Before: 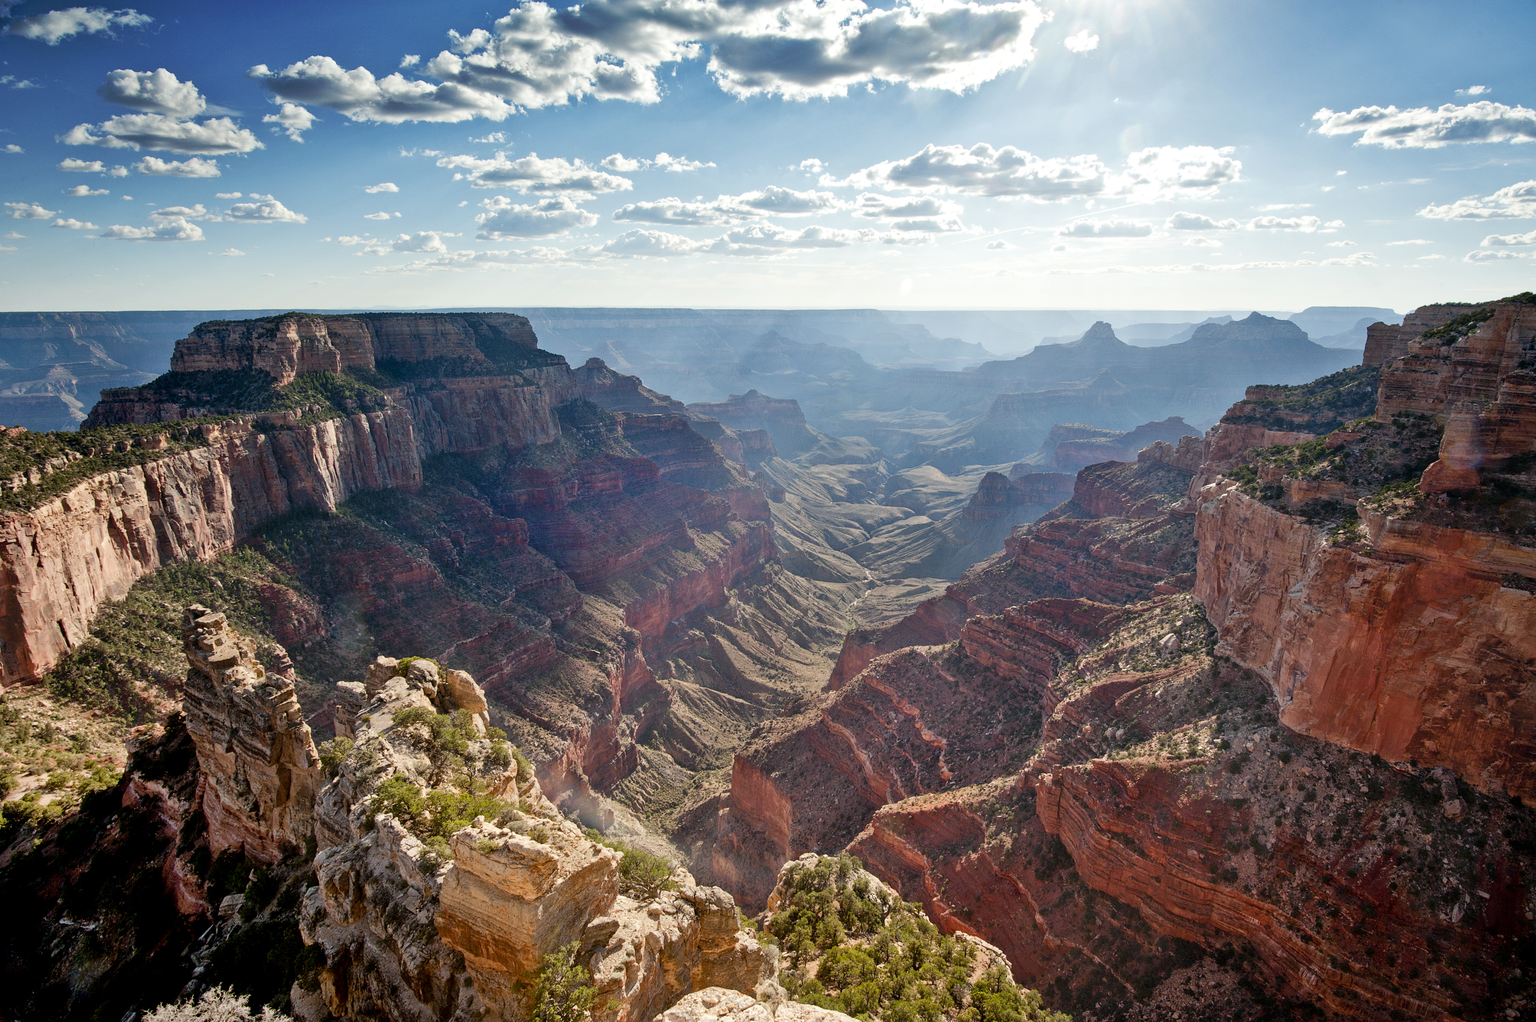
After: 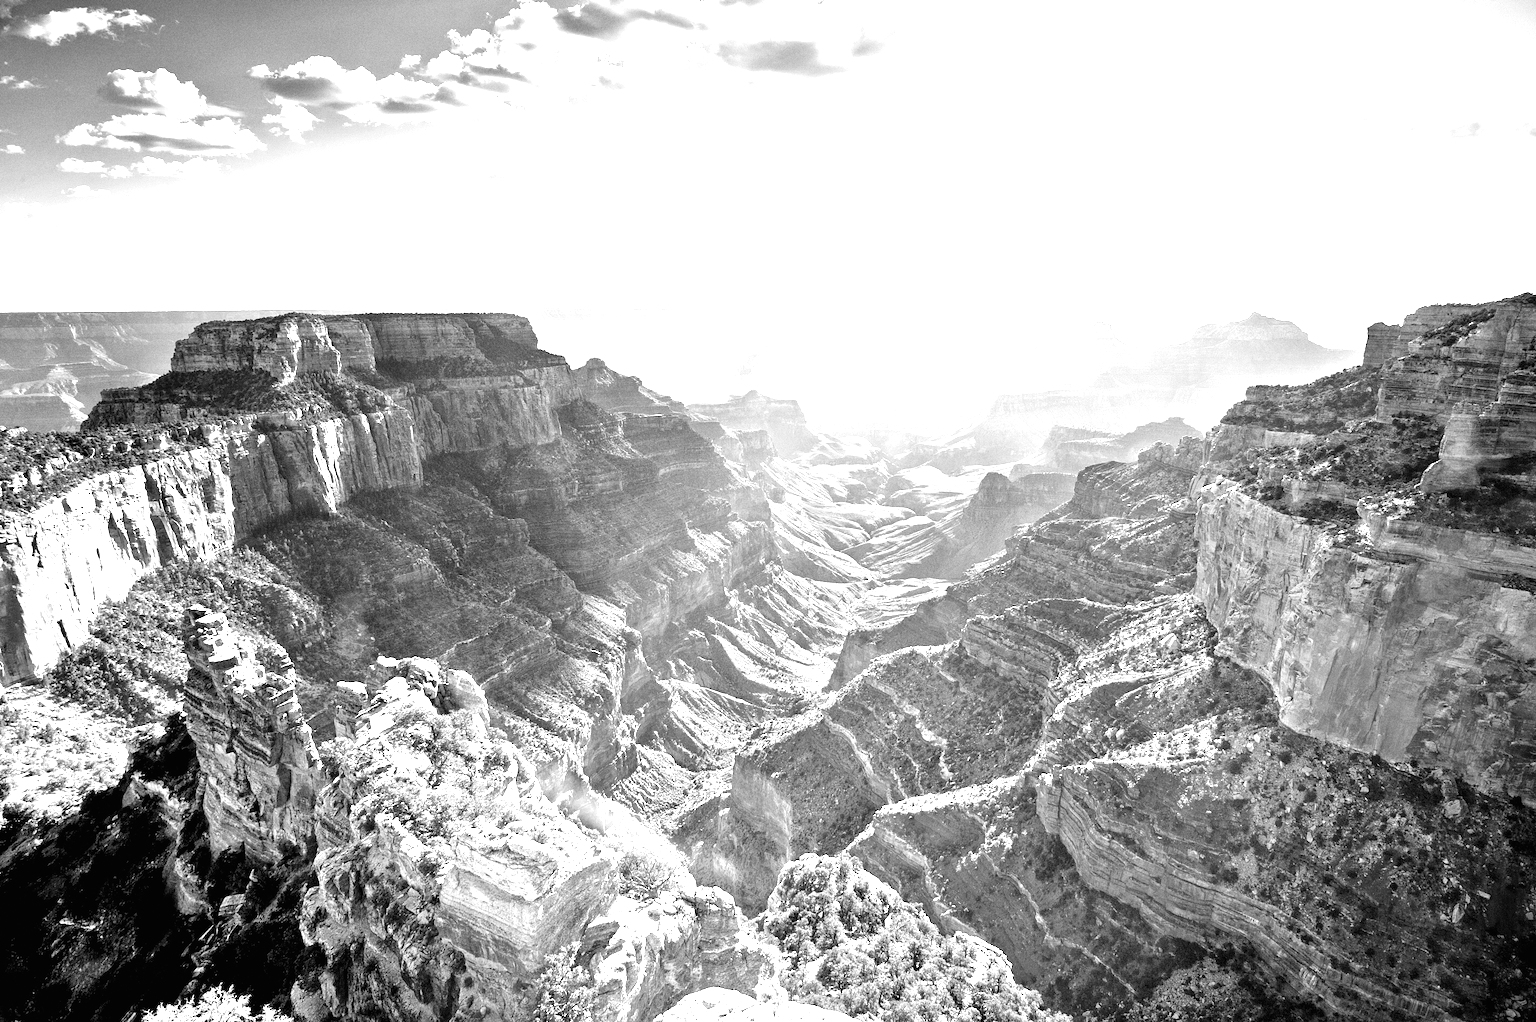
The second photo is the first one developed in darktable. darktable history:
grain: on, module defaults
exposure: black level correction 0, exposure 1.975 EV, compensate exposure bias true, compensate highlight preservation false
monochrome: on, module defaults
